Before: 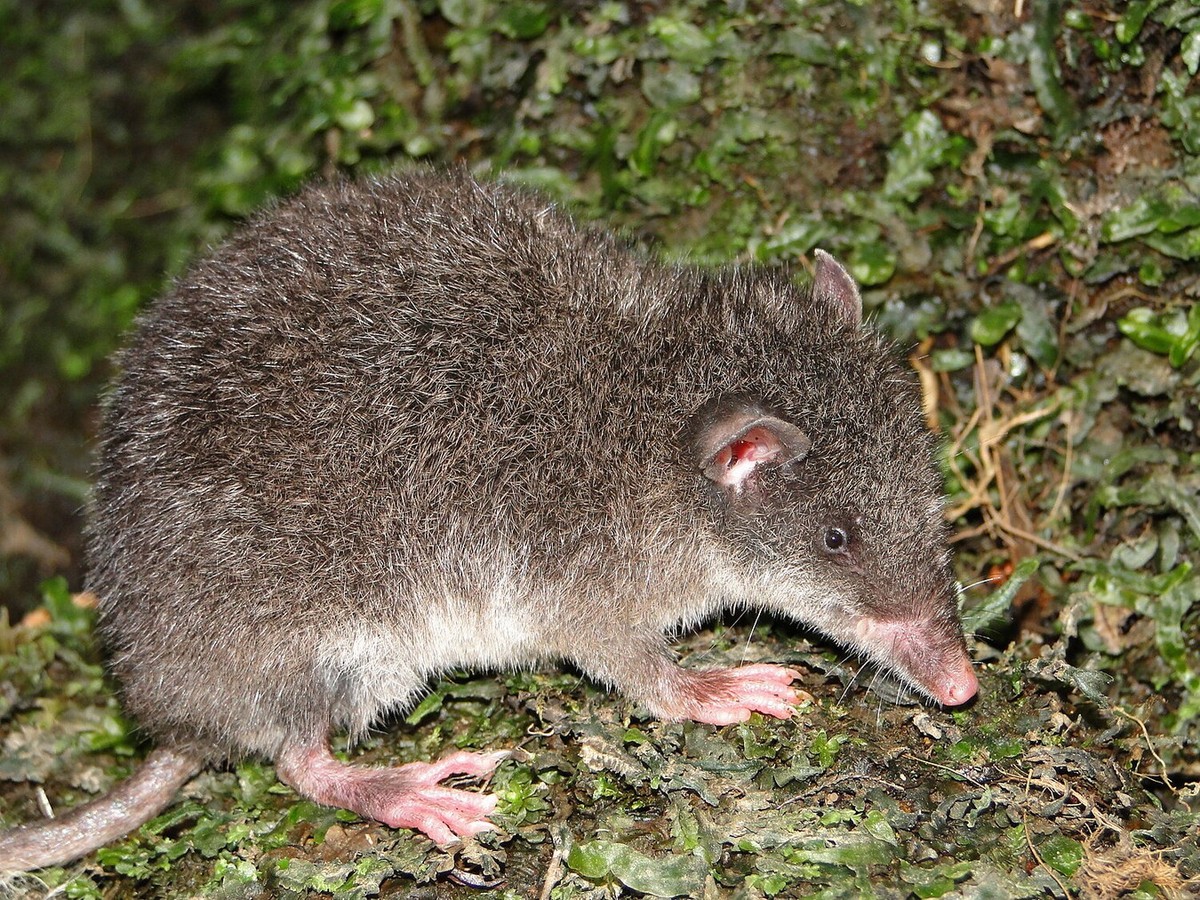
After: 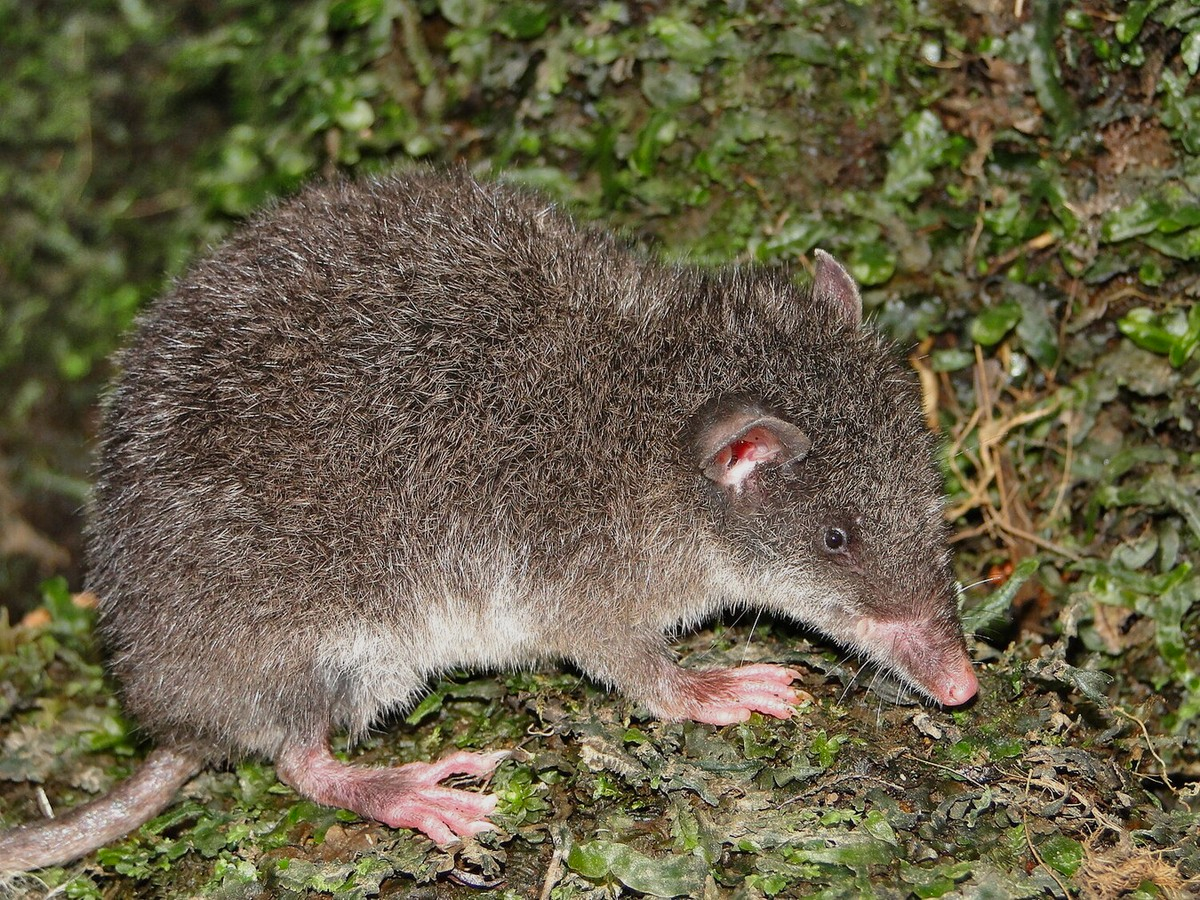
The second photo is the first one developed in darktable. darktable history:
shadows and highlights: shadows 79.51, white point adjustment -9, highlights -61.38, soften with gaussian
